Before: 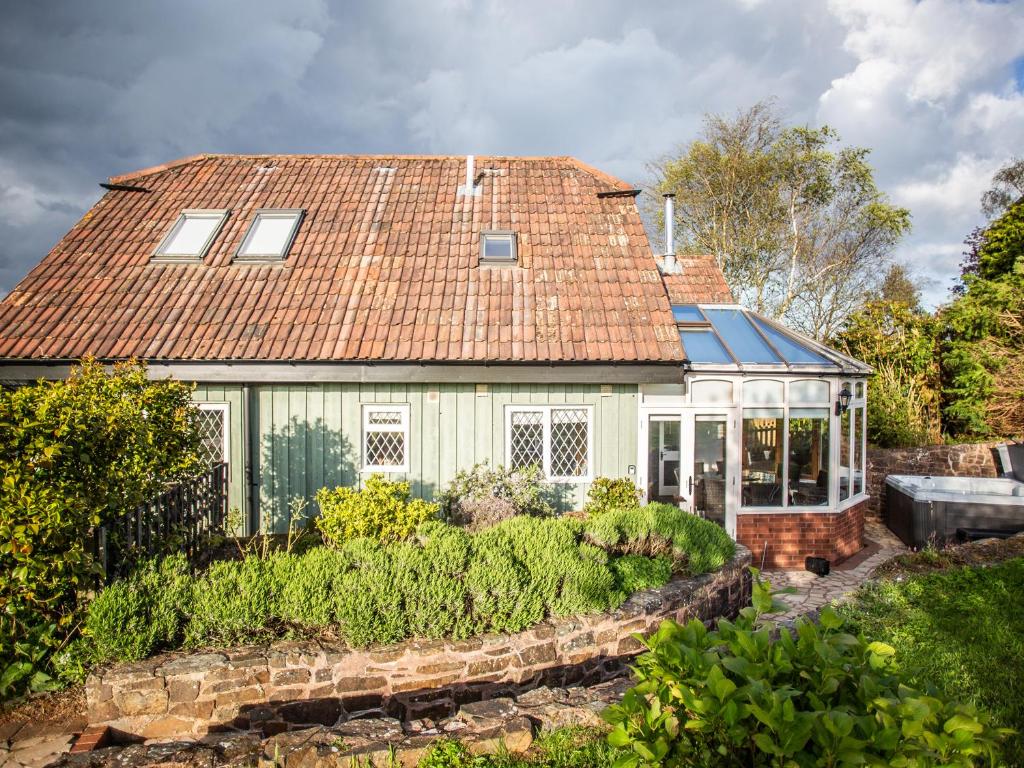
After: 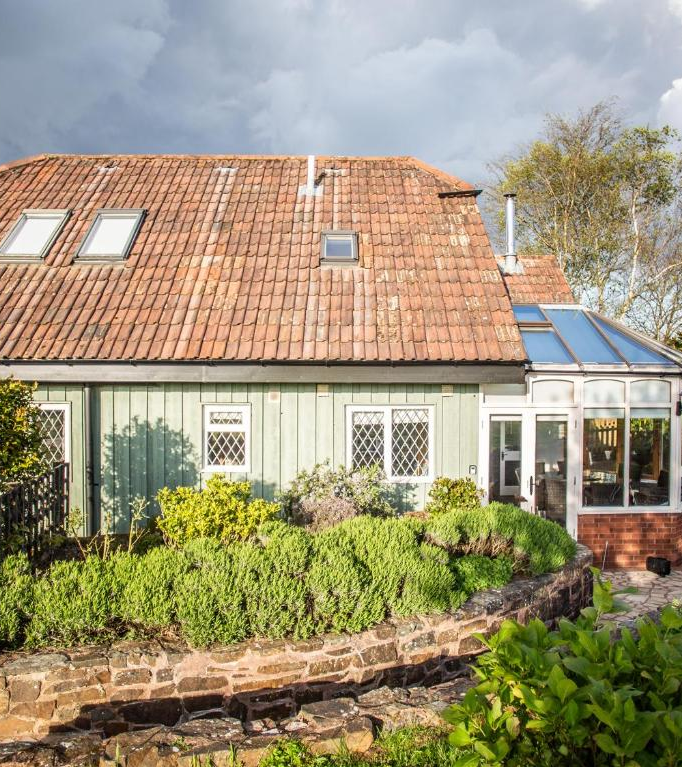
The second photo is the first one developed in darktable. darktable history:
crop and rotate: left 15.55%, right 17.768%
